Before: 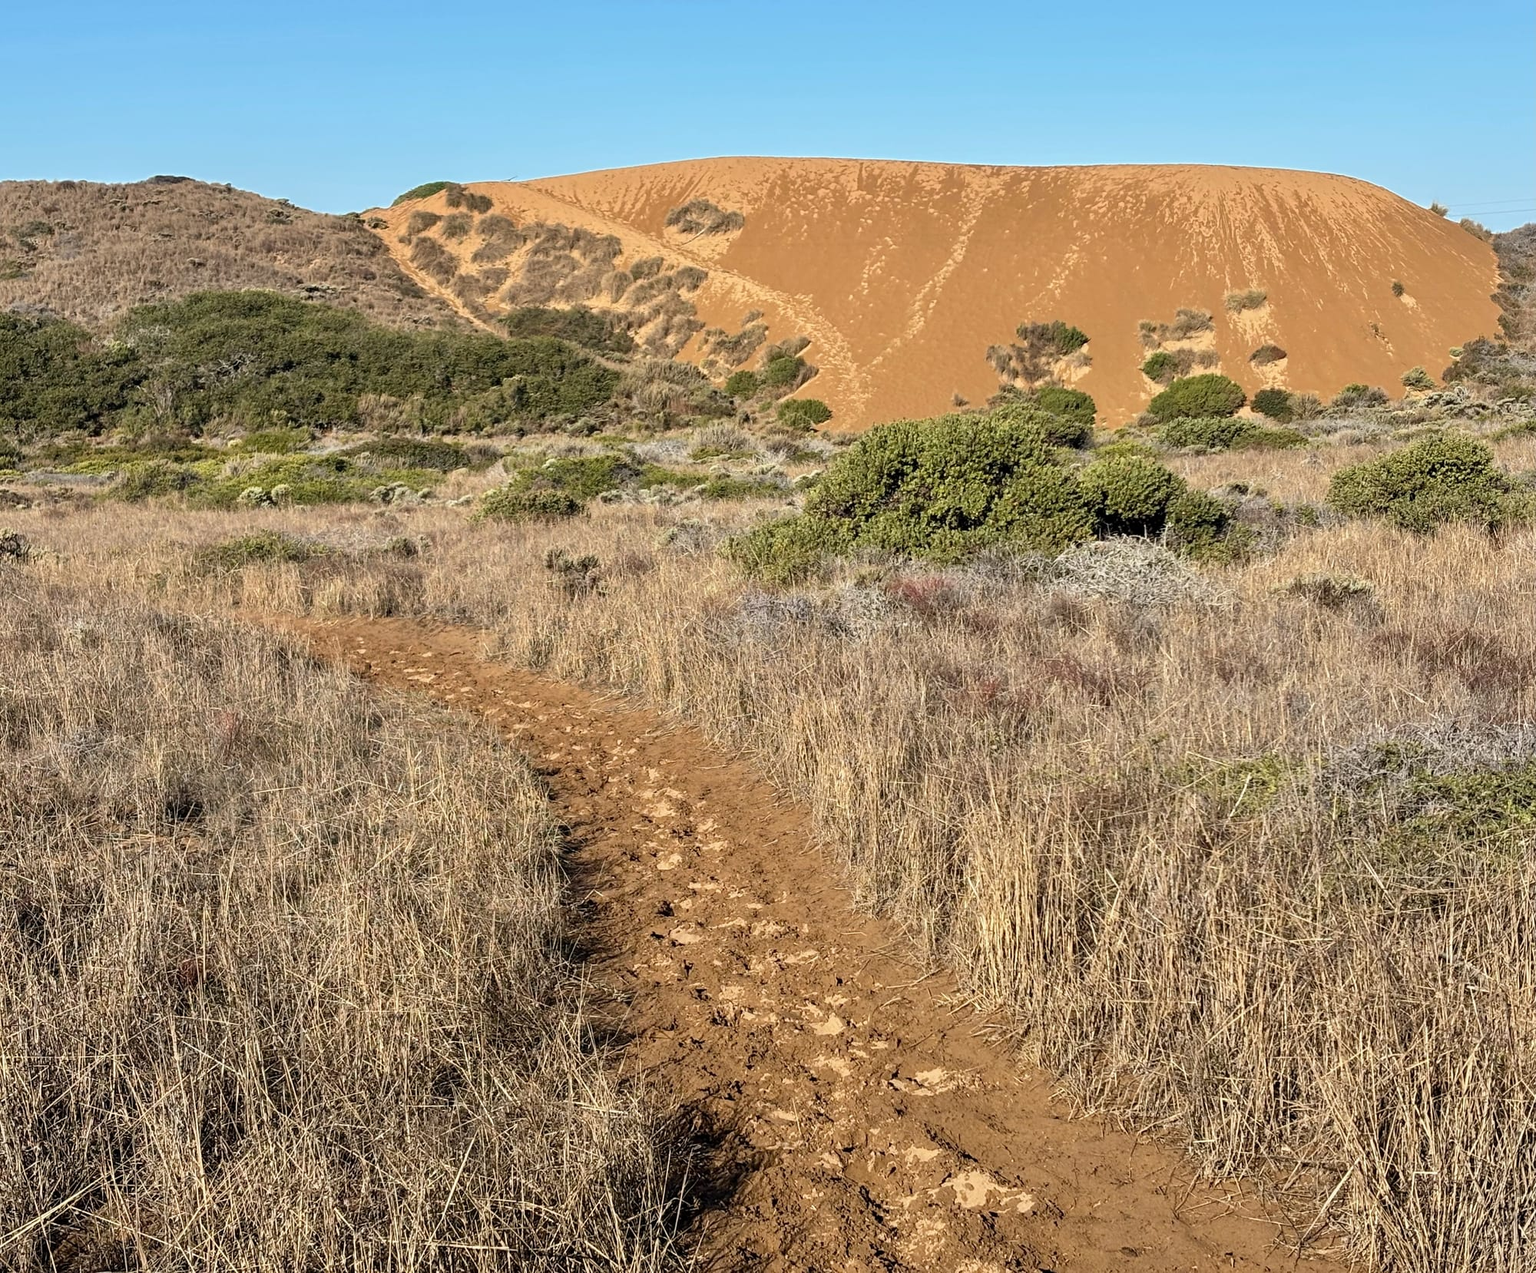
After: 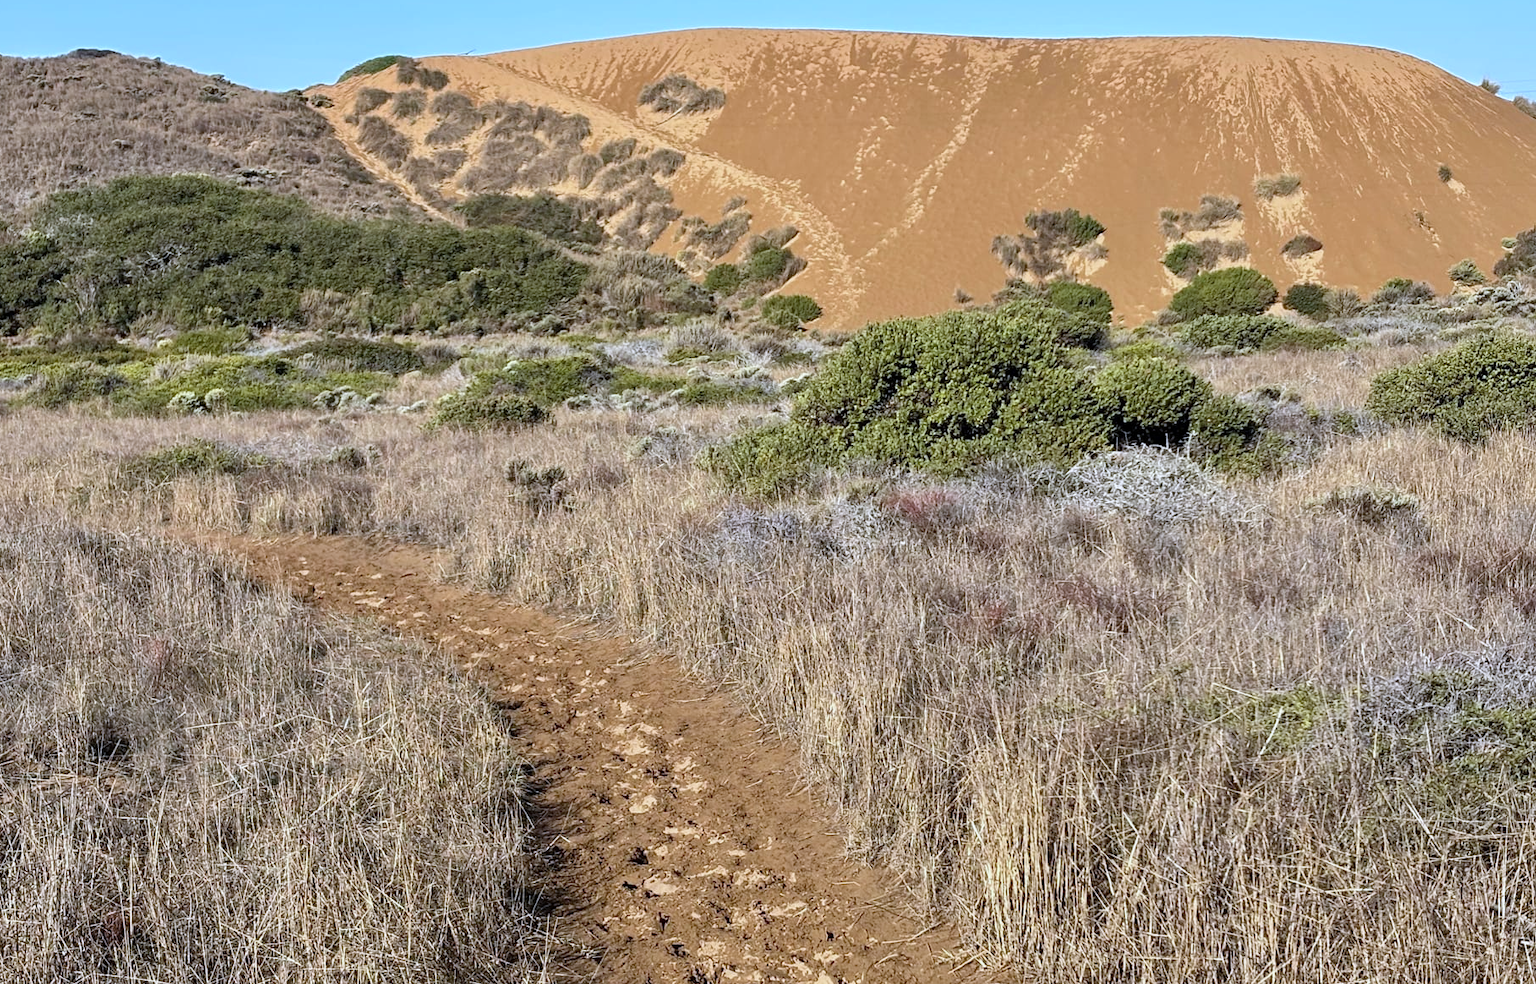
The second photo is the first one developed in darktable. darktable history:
crop: left 5.596%, top 10.314%, right 3.534%, bottom 19.395%
white balance: red 0.948, green 1.02, blue 1.176
